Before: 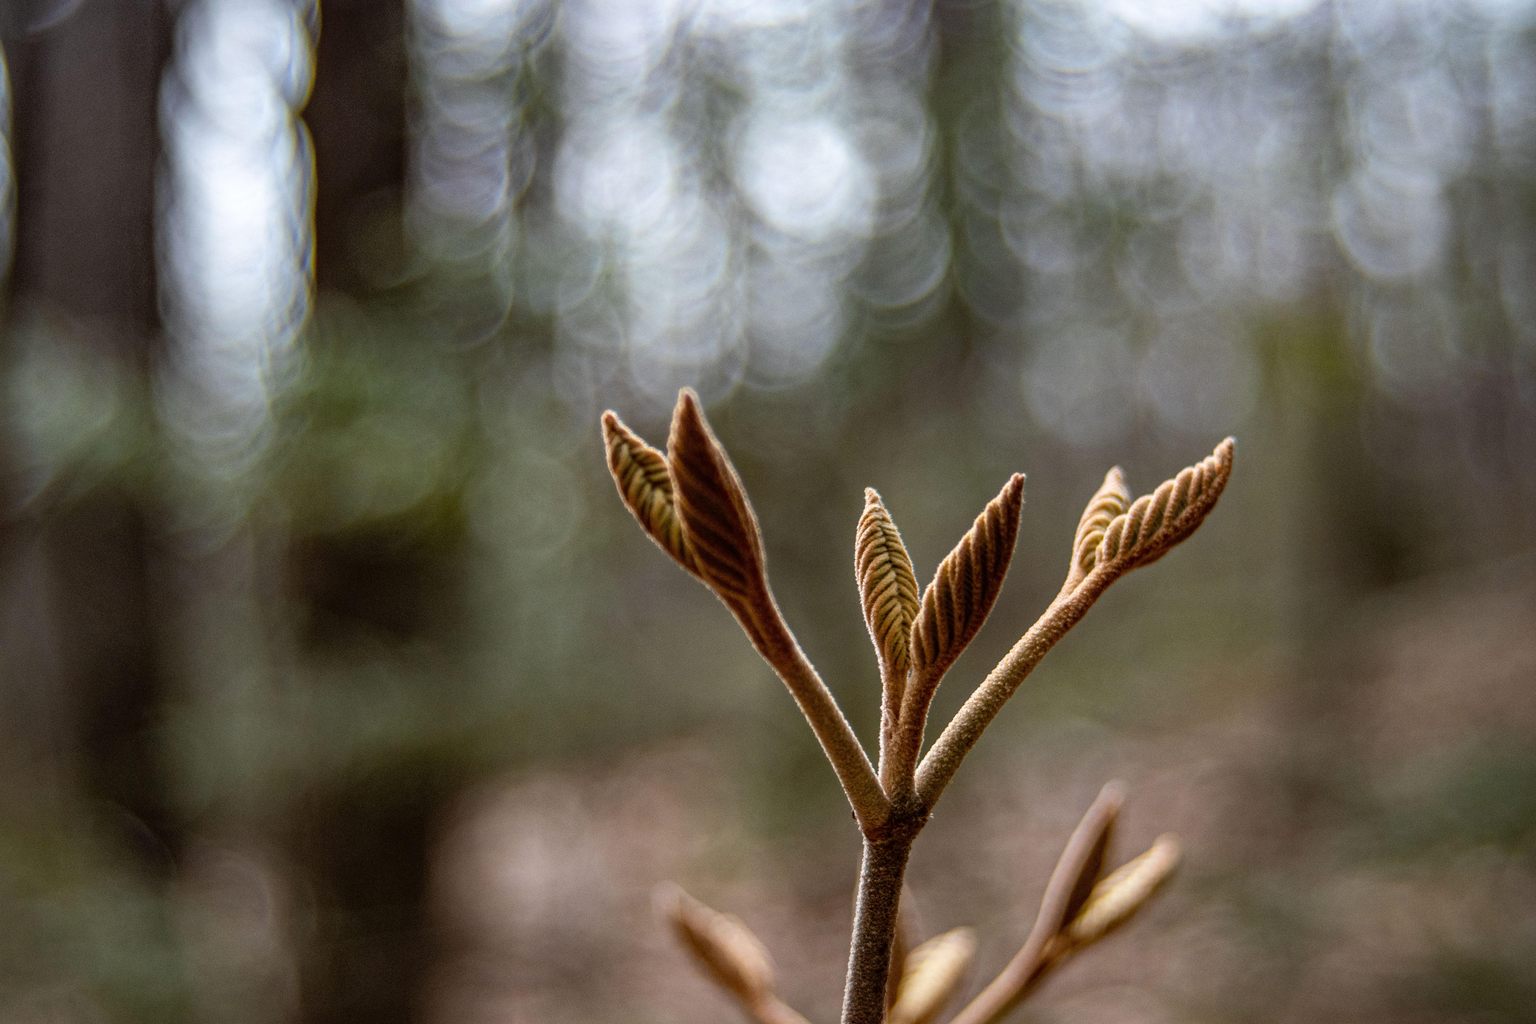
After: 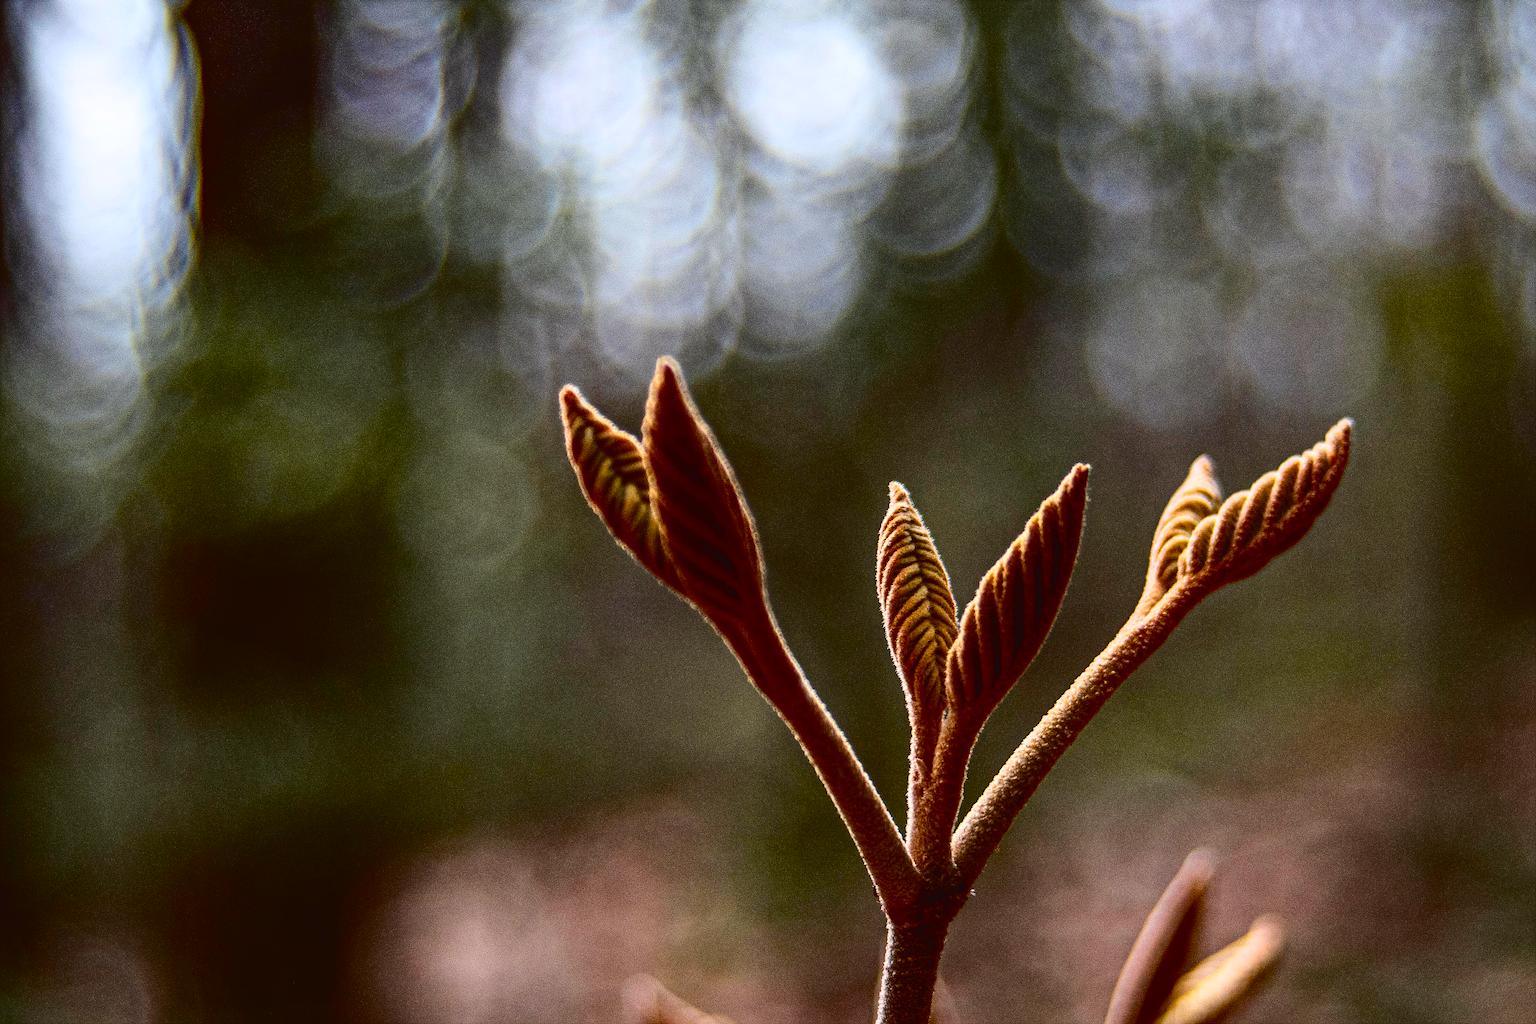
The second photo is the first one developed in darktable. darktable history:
sharpen: on, module defaults
contrast brightness saturation: contrast 0.22, brightness -0.19, saturation 0.24
tone curve: curves: ch0 [(0, 0.036) (0.119, 0.115) (0.461, 0.479) (0.715, 0.767) (0.817, 0.865) (1, 0.998)]; ch1 [(0, 0) (0.377, 0.416) (0.44, 0.461) (0.487, 0.49) (0.514, 0.525) (0.538, 0.561) (0.67, 0.713) (1, 1)]; ch2 [(0, 0) (0.38, 0.405) (0.463, 0.445) (0.492, 0.486) (0.529, 0.533) (0.578, 0.59) (0.653, 0.698) (1, 1)], color space Lab, independent channels, preserve colors none
crop and rotate: left 10.071%, top 10.071%, right 10.02%, bottom 10.02%
